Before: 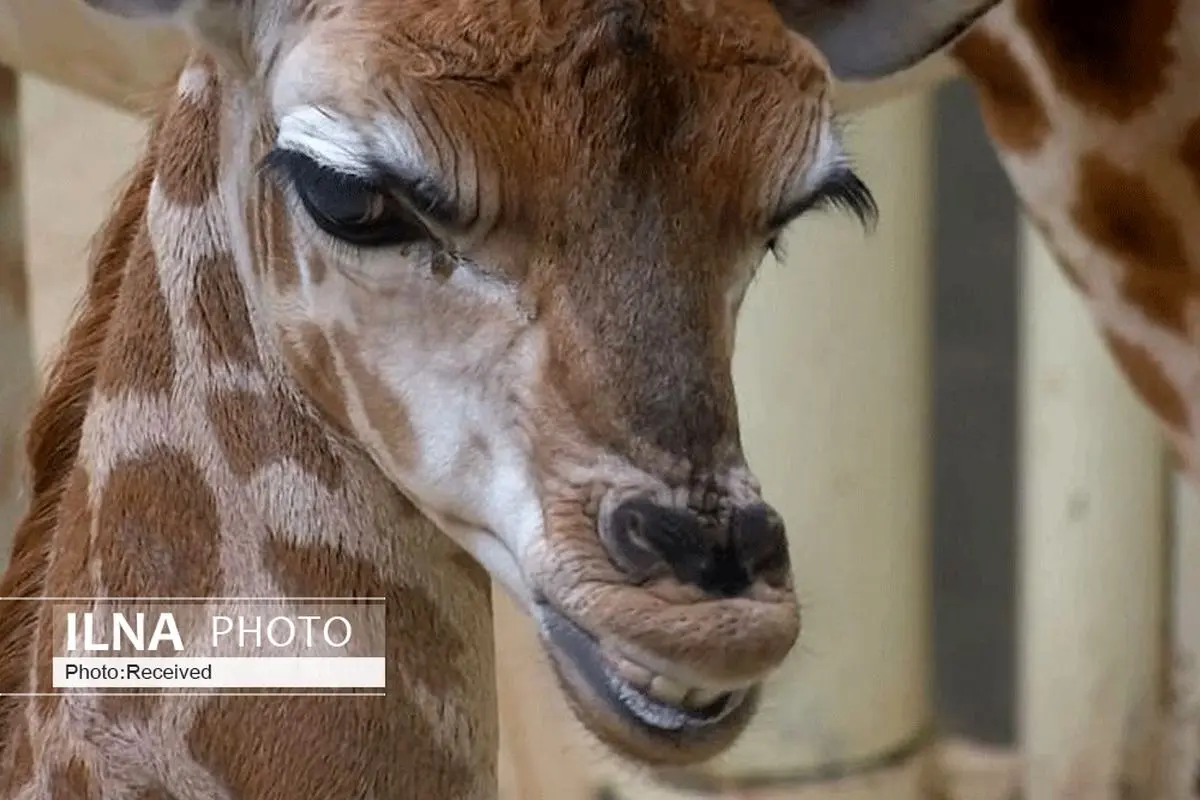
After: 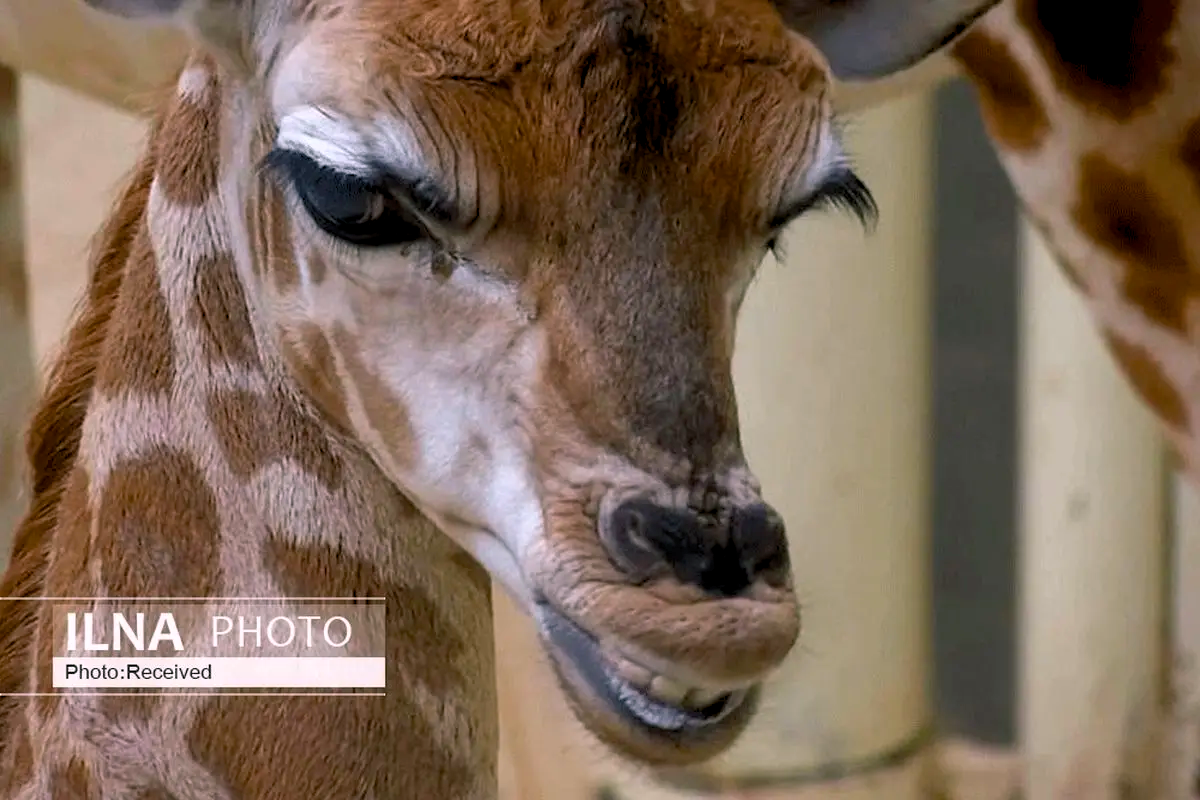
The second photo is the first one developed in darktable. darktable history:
color balance rgb: shadows lift › chroma 2%, shadows lift › hue 217.2°, power › chroma 0.25%, power › hue 60°, highlights gain › chroma 1.5%, highlights gain › hue 309.6°, global offset › luminance -0.5%, perceptual saturation grading › global saturation 15%, global vibrance 20%
levels: levels [0.016, 0.5, 0.996]
